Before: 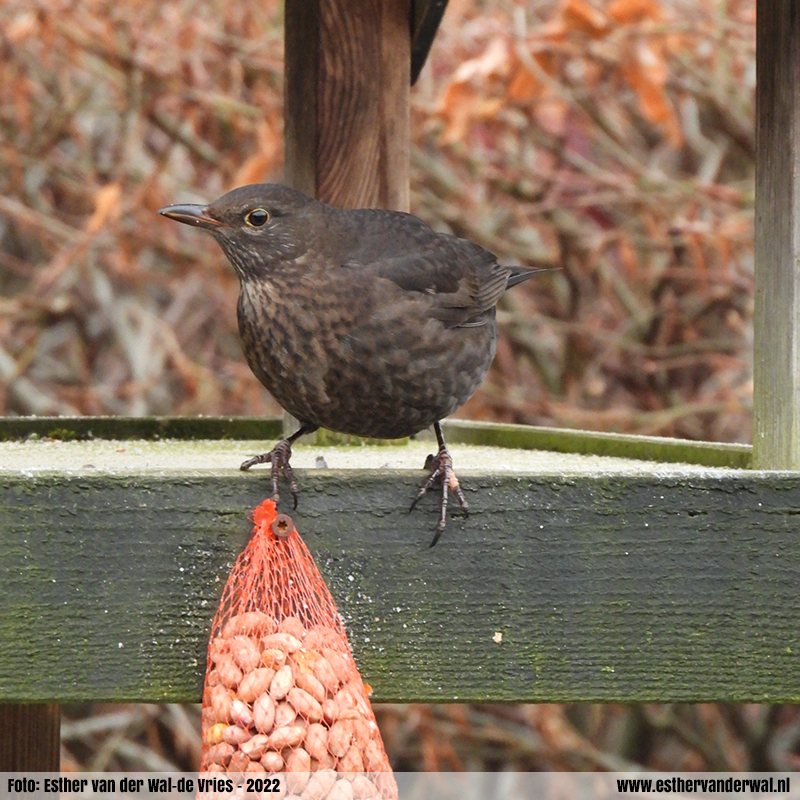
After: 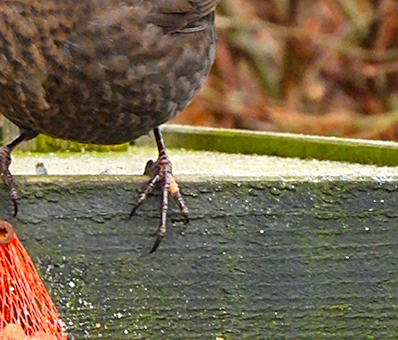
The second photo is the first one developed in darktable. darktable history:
crop: left 35.03%, top 36.625%, right 14.663%, bottom 20.057%
sharpen: on, module defaults
local contrast: on, module defaults
rotate and perspective: rotation -0.45°, automatic cropping original format, crop left 0.008, crop right 0.992, crop top 0.012, crop bottom 0.988
color contrast: green-magenta contrast 1.55, blue-yellow contrast 1.83
shadows and highlights: shadows 20.91, highlights -82.73, soften with gaussian
